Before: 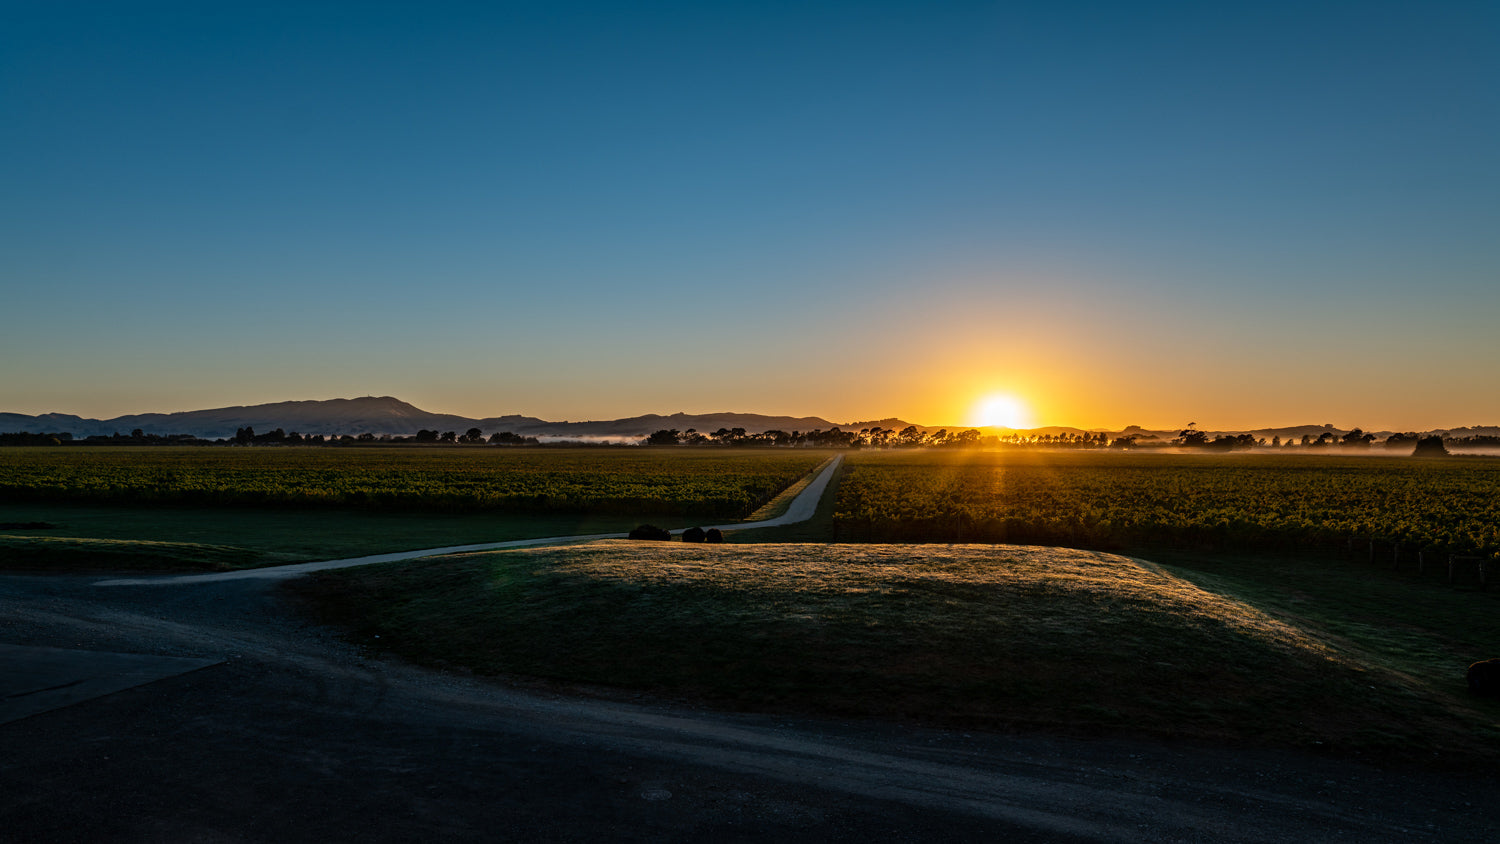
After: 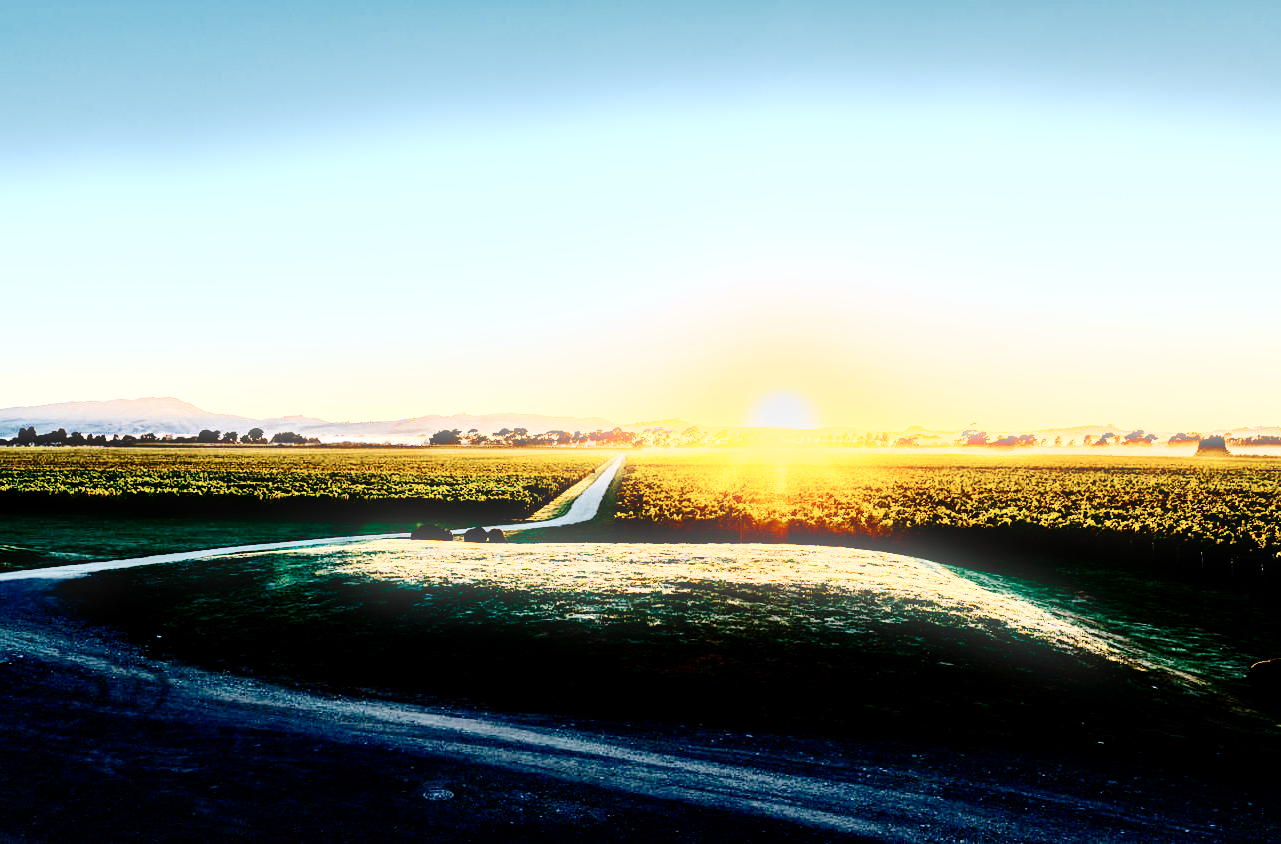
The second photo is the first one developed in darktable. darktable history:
local contrast: highlights 100%, shadows 100%, detail 120%, midtone range 0.2
crop and rotate: left 14.584%
color zones: curves: ch0 [(0, 0.5) (0.125, 0.4) (0.25, 0.5) (0.375, 0.4) (0.5, 0.4) (0.625, 0.35) (0.75, 0.35) (0.875, 0.5)]; ch1 [(0, 0.35) (0.125, 0.45) (0.25, 0.35) (0.375, 0.35) (0.5, 0.35) (0.625, 0.35) (0.75, 0.45) (0.875, 0.35)]; ch2 [(0, 0.6) (0.125, 0.5) (0.25, 0.5) (0.375, 0.6) (0.5, 0.6) (0.625, 0.5) (0.75, 0.5) (0.875, 0.5)]
base curve: curves: ch0 [(0, 0) (0.036, 0.01) (0.123, 0.254) (0.258, 0.504) (0.507, 0.748) (1, 1)], preserve colors none
contrast brightness saturation: contrast 0.28
bloom: size 5%, threshold 95%, strength 15%
exposure: black level correction 0.001, exposure 2.607 EV, compensate exposure bias true, compensate highlight preservation false
